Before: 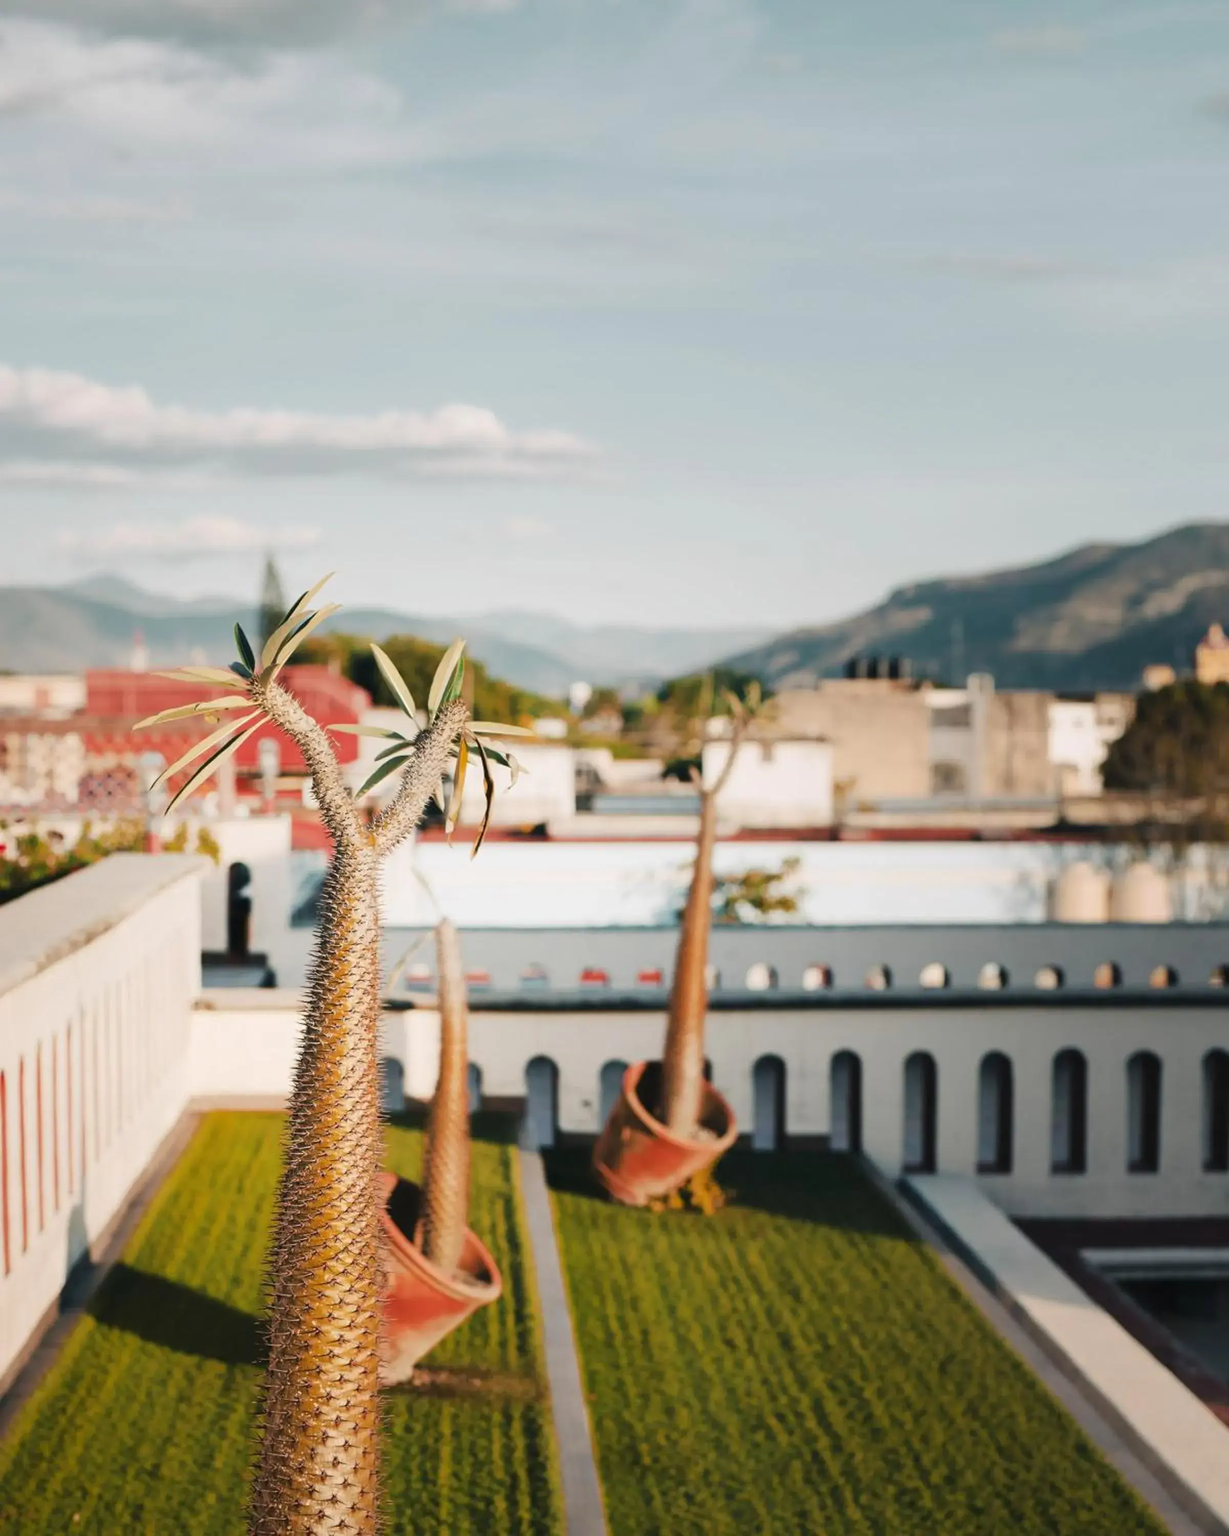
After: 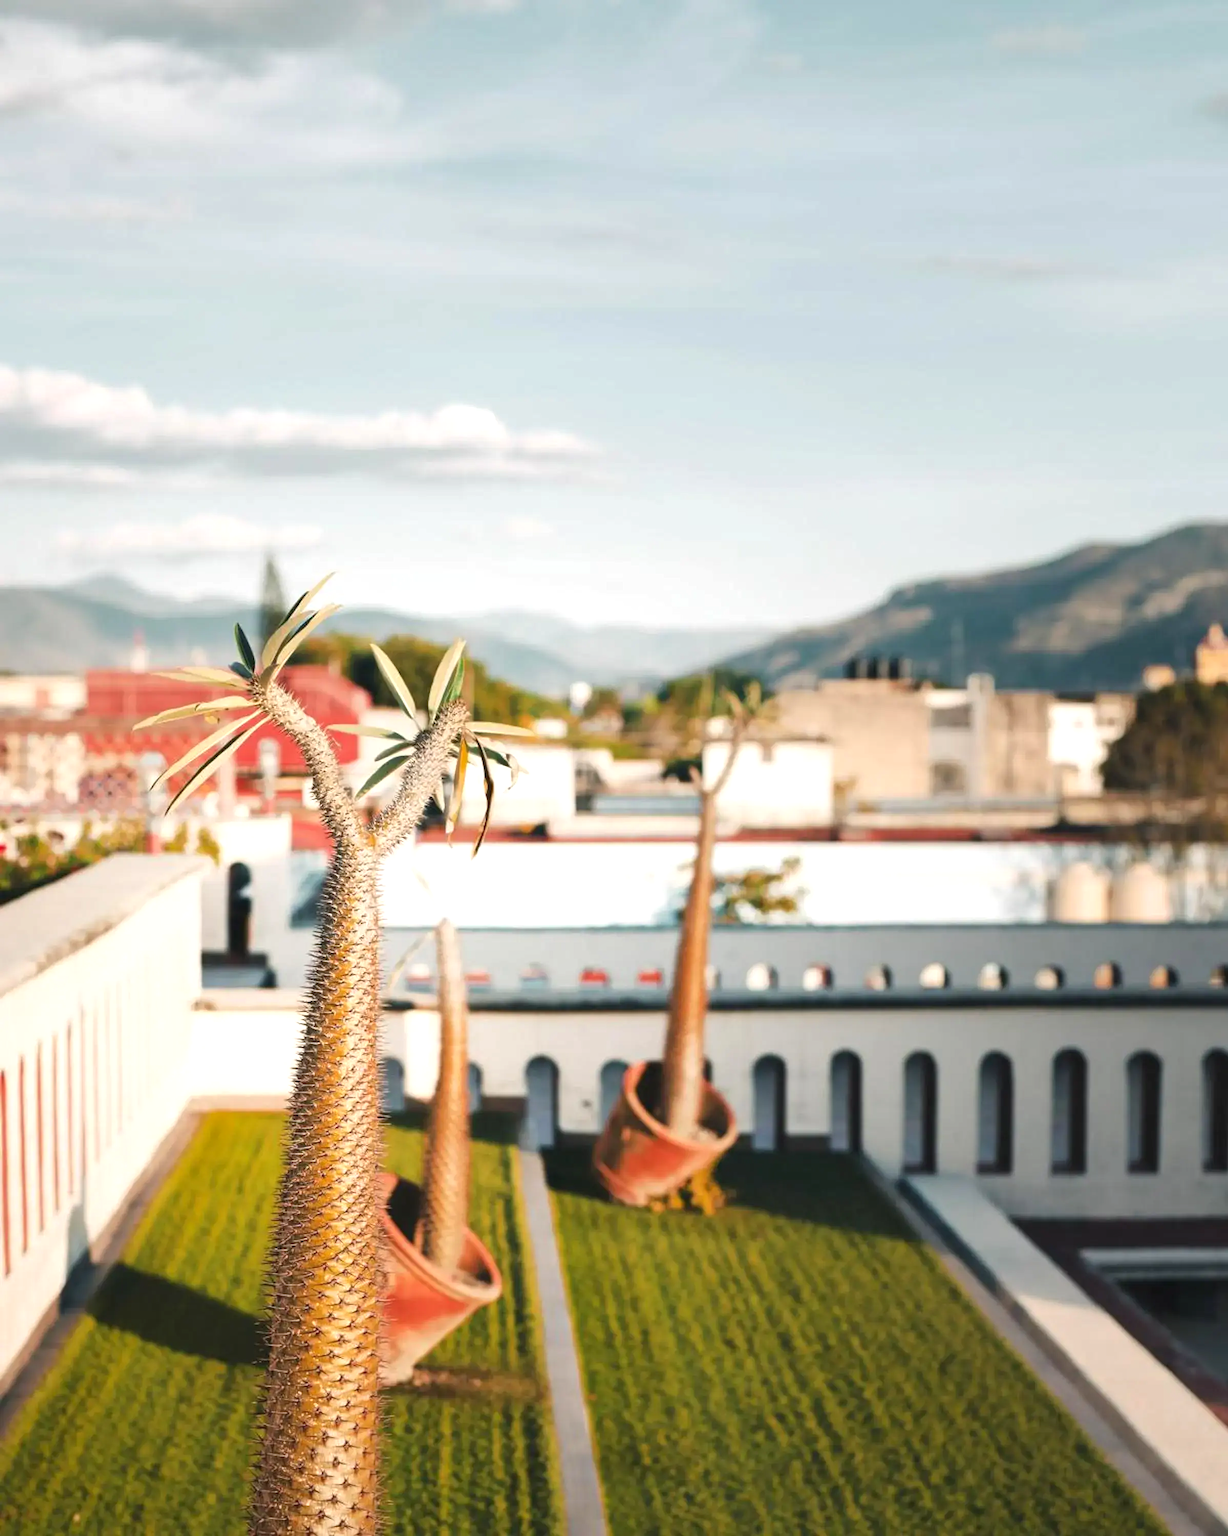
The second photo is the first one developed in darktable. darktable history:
exposure: black level correction 0, exposure 0.5 EV, compensate exposure bias true, compensate highlight preservation false
levels: mode automatic
shadows and highlights: shadows 25, highlights -25
